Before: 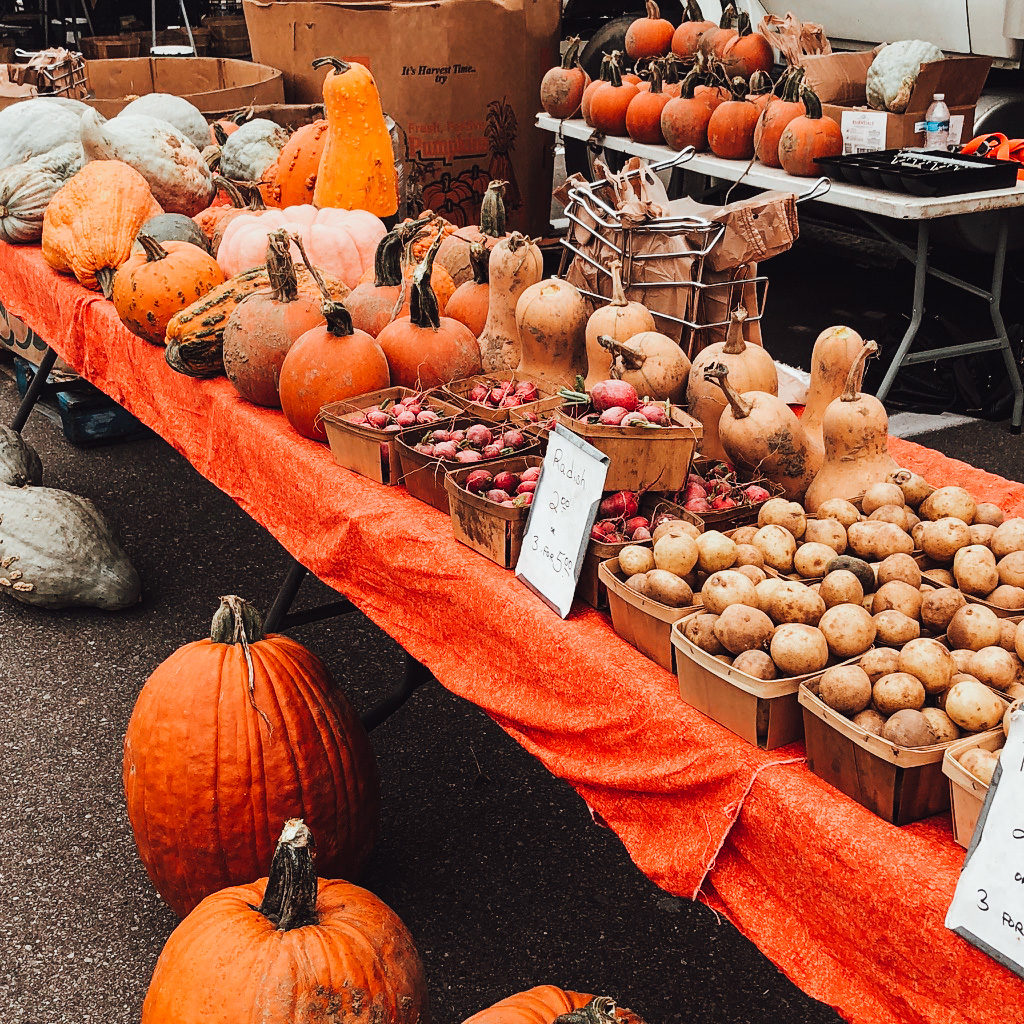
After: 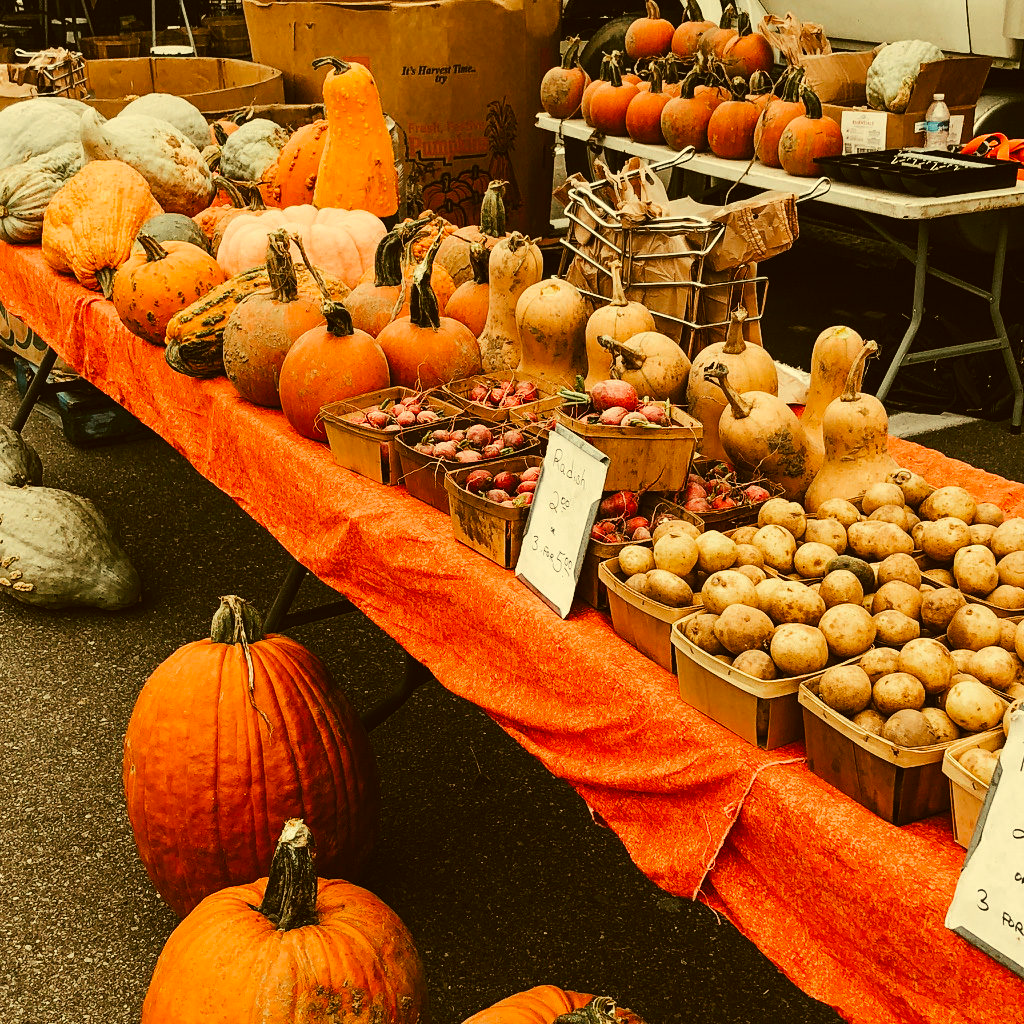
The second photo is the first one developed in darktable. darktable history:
color correction: highlights a* 0.162, highlights b* 29.53, shadows a* -0.162, shadows b* 21.09
tone equalizer: on, module defaults
